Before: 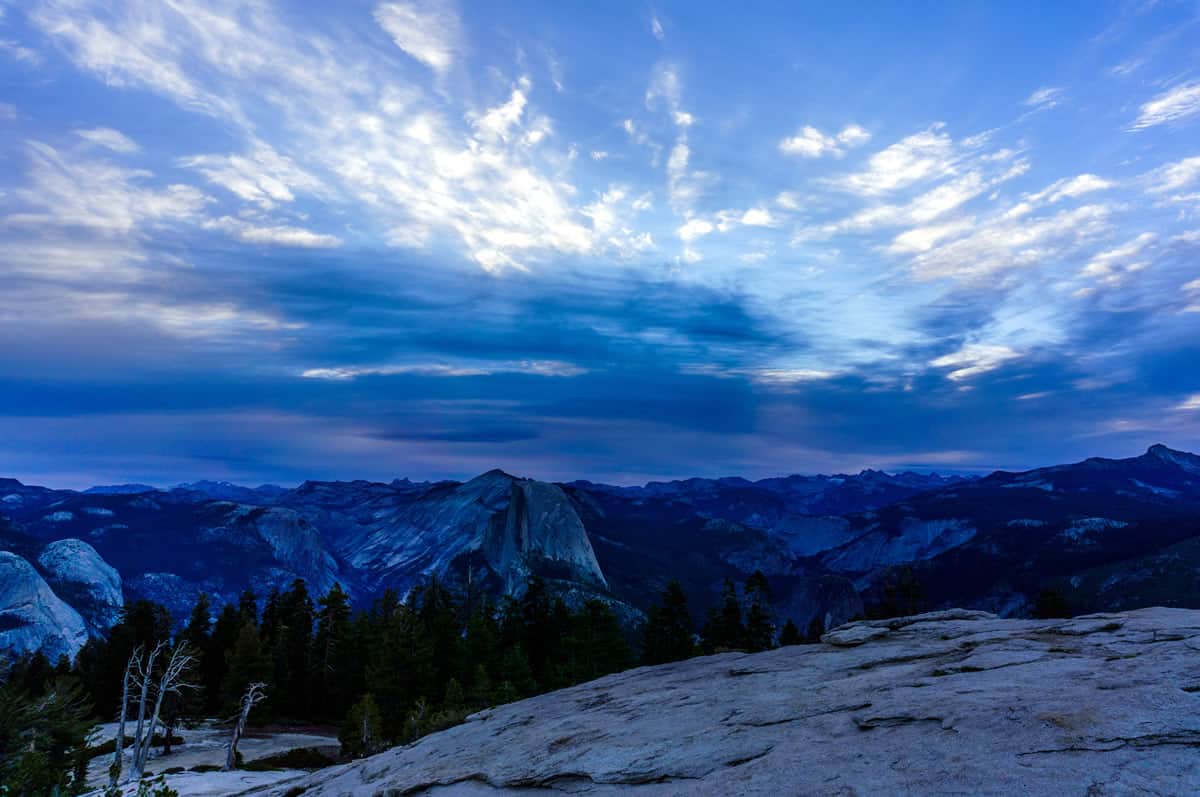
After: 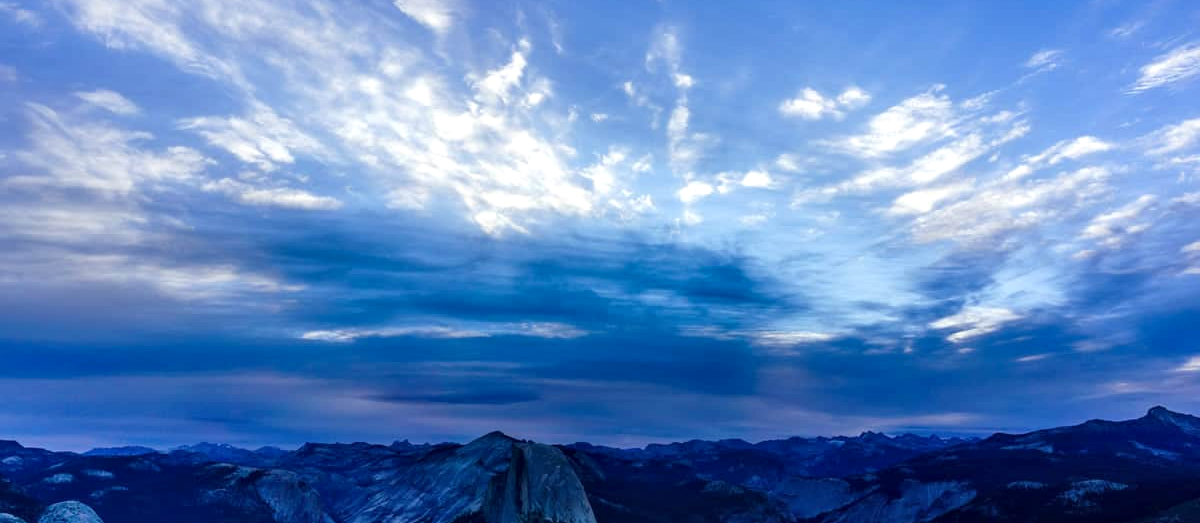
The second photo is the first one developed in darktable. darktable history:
local contrast: mode bilateral grid, contrast 20, coarseness 50, detail 120%, midtone range 0.2
crop and rotate: top 4.848%, bottom 29.503%
